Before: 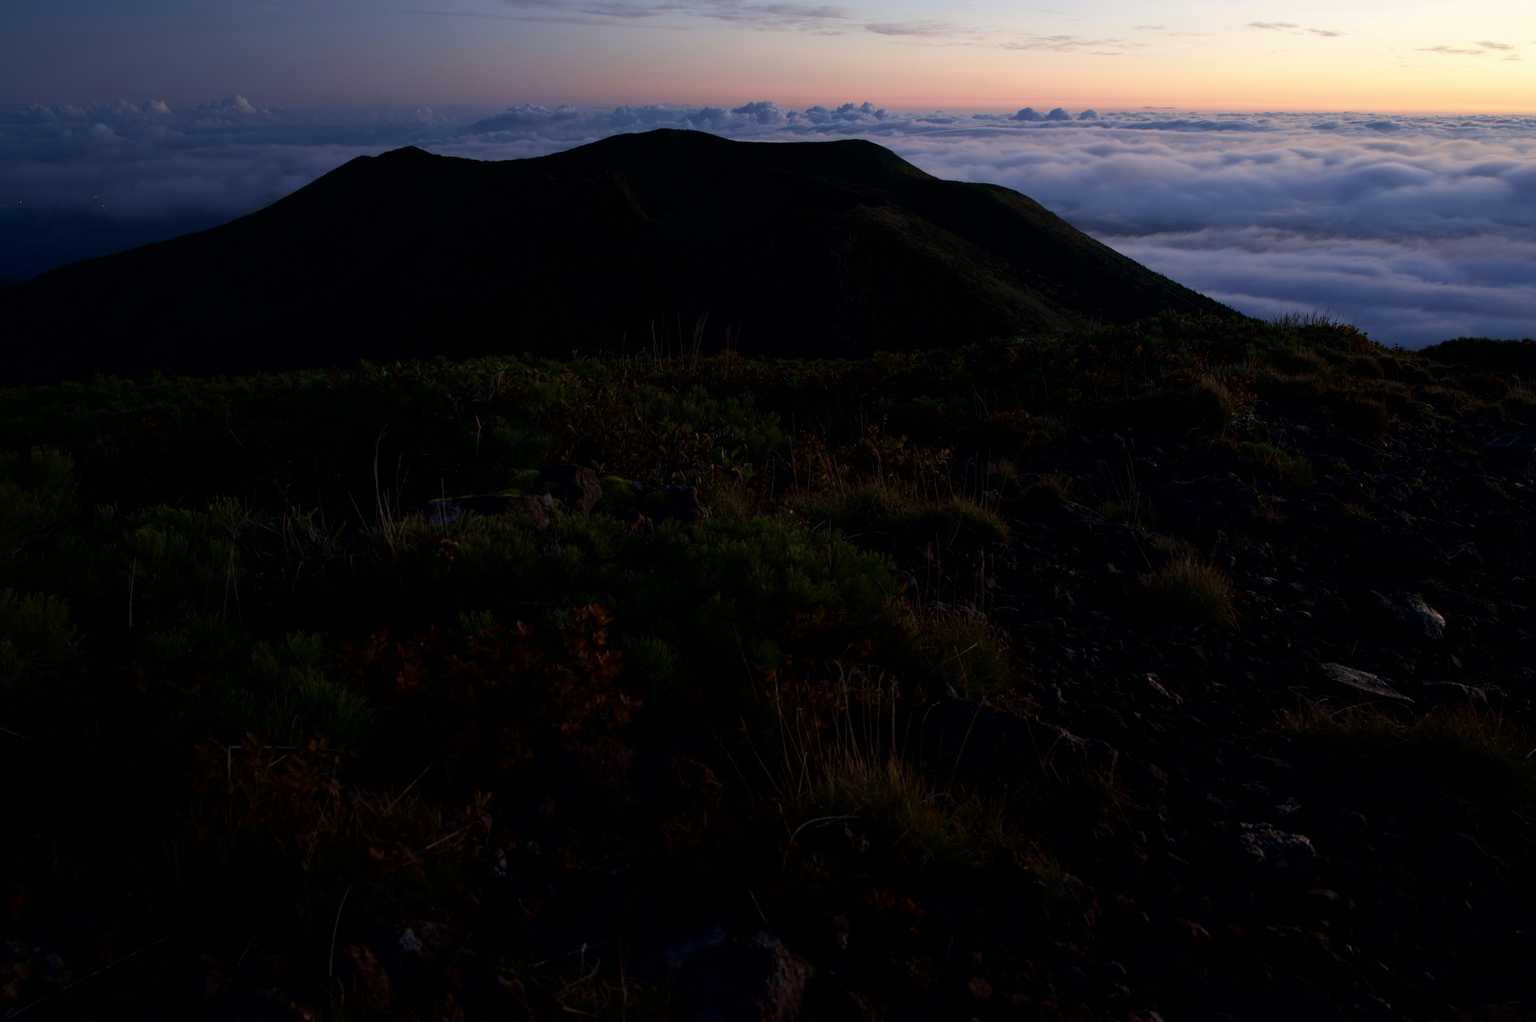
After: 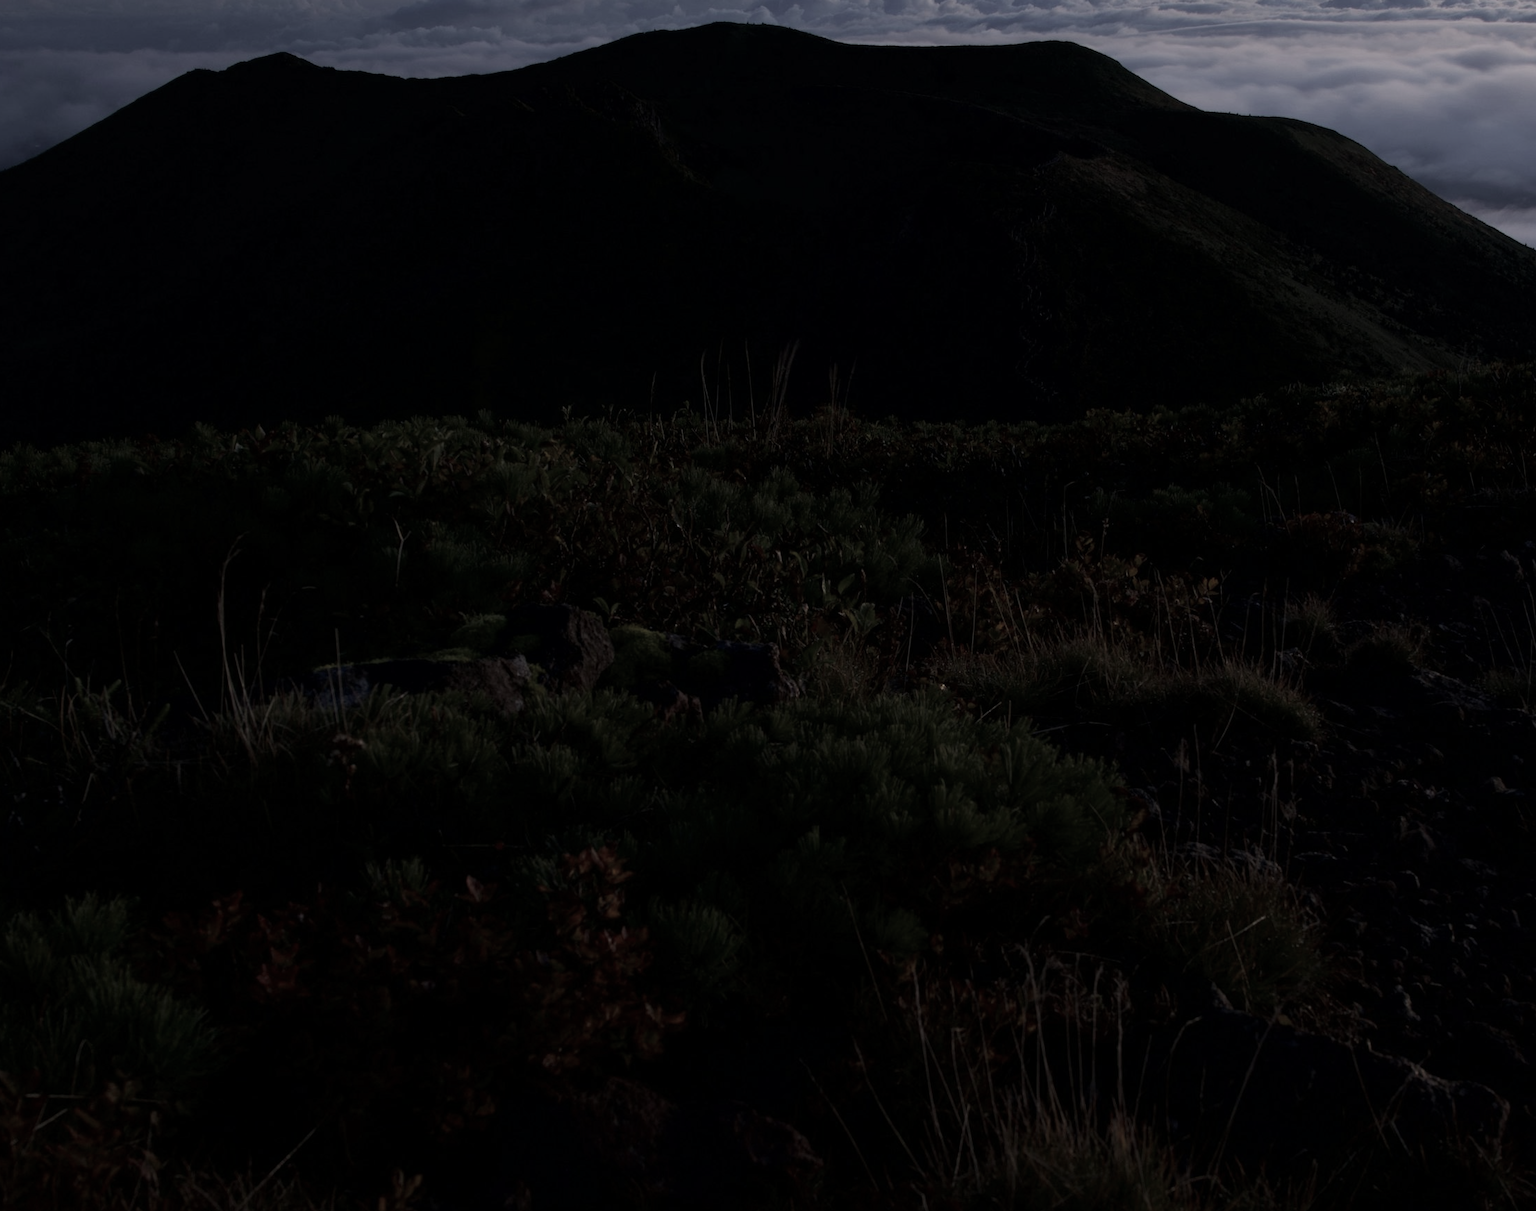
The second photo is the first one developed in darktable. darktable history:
crop: left 16.174%, top 11.361%, right 26.208%, bottom 20.38%
color correction: highlights b* 0.057, saturation 0.473
color zones: curves: ch0 [(0, 0.558) (0.143, 0.548) (0.286, 0.447) (0.429, 0.259) (0.571, 0.5) (0.714, 0.5) (0.857, 0.593) (1, 0.558)]; ch1 [(0, 0.543) (0.01, 0.544) (0.12, 0.492) (0.248, 0.458) (0.5, 0.534) (0.748, 0.5) (0.99, 0.469) (1, 0.543)]; ch2 [(0, 0.507) (0.143, 0.522) (0.286, 0.505) (0.429, 0.5) (0.571, 0.5) (0.714, 0.5) (0.857, 0.5) (1, 0.507)], mix -63.57%
